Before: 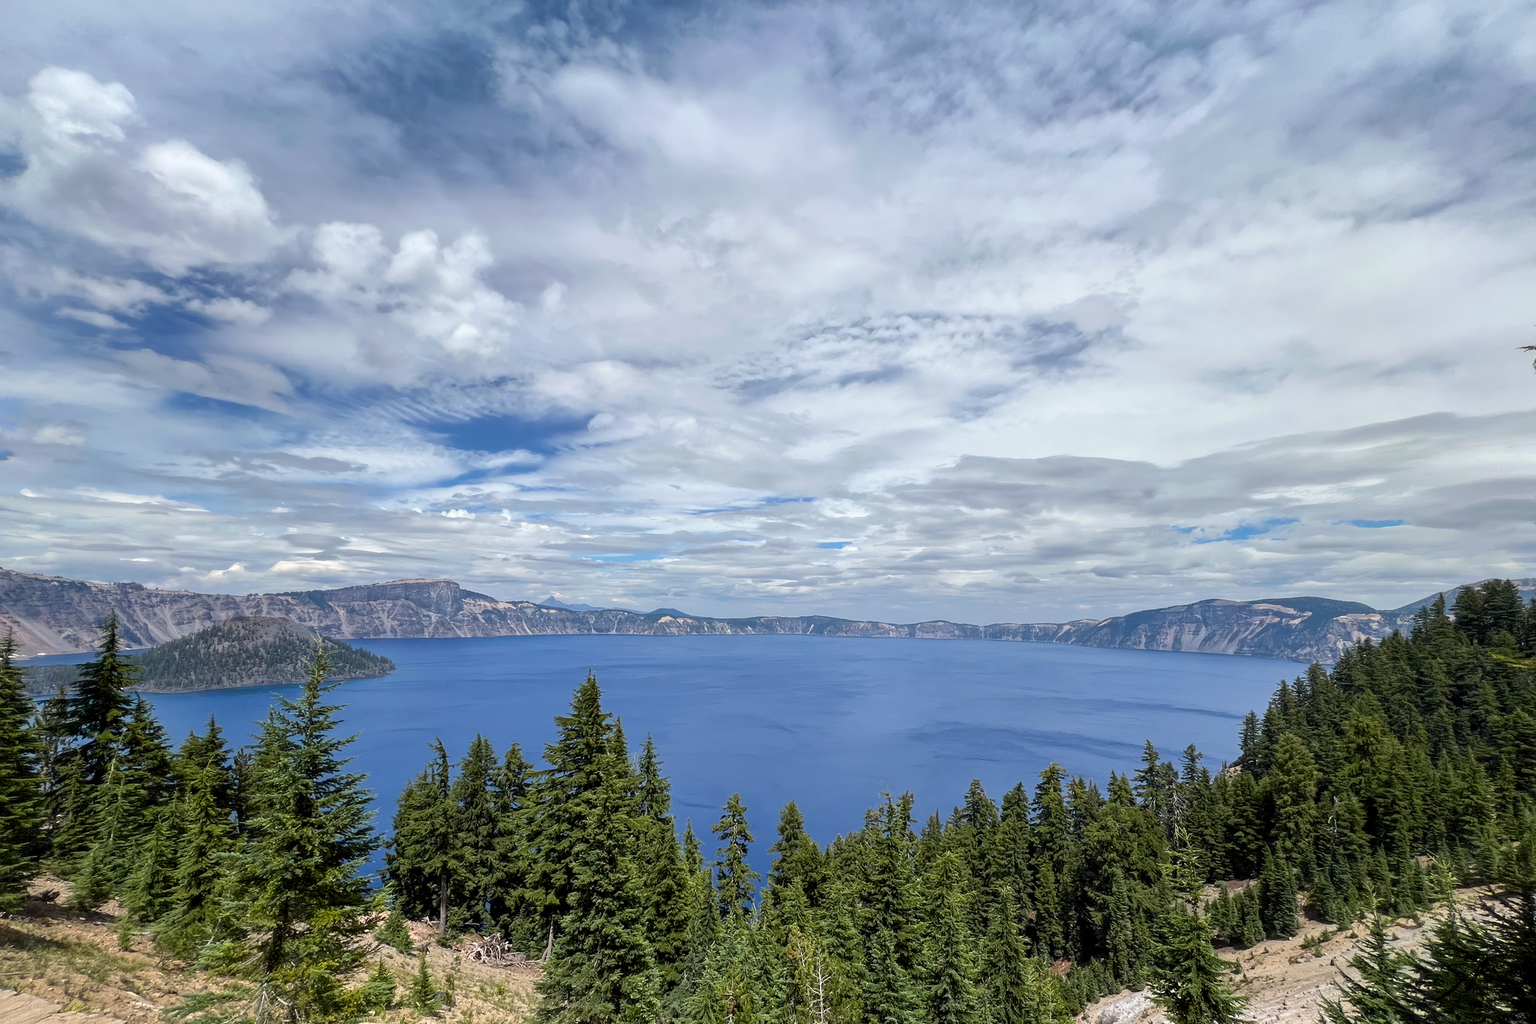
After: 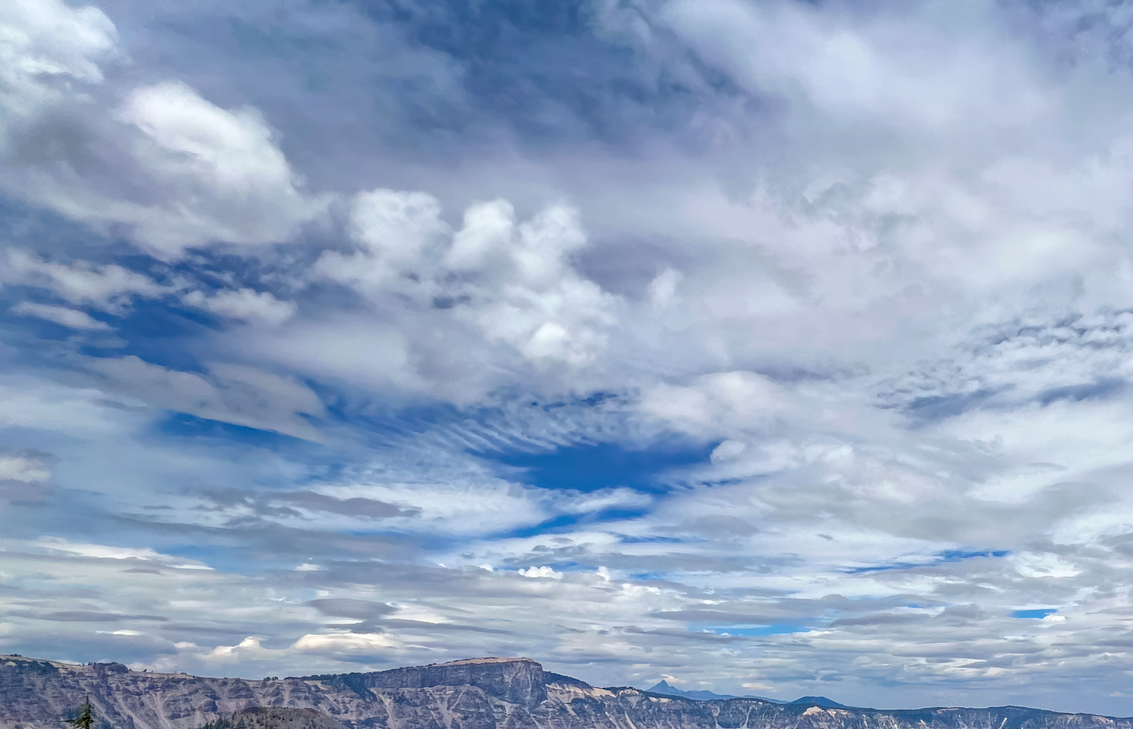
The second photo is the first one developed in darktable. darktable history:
haze removal: strength 0.409, distance 0.221, compatibility mode true, adaptive false
crop and rotate: left 3.027%, top 7.642%, right 40.766%, bottom 38.072%
